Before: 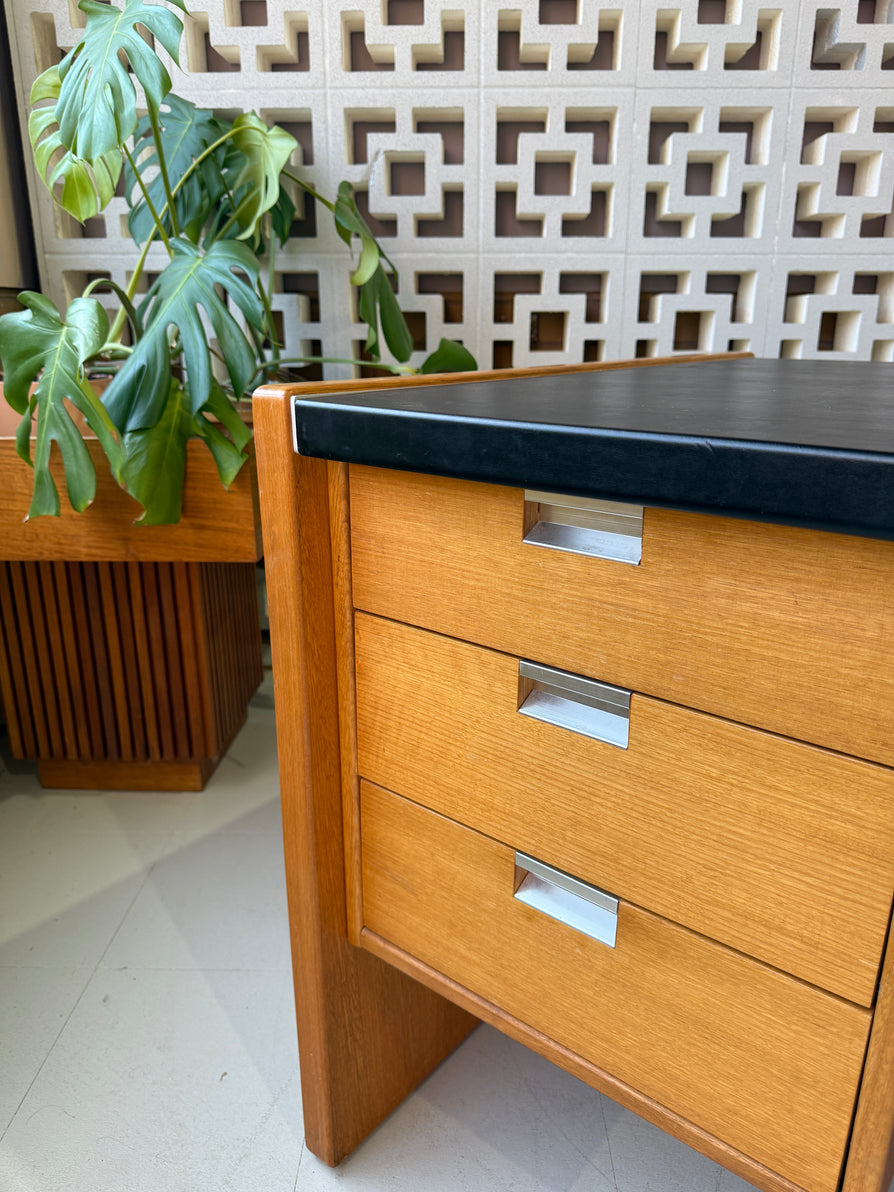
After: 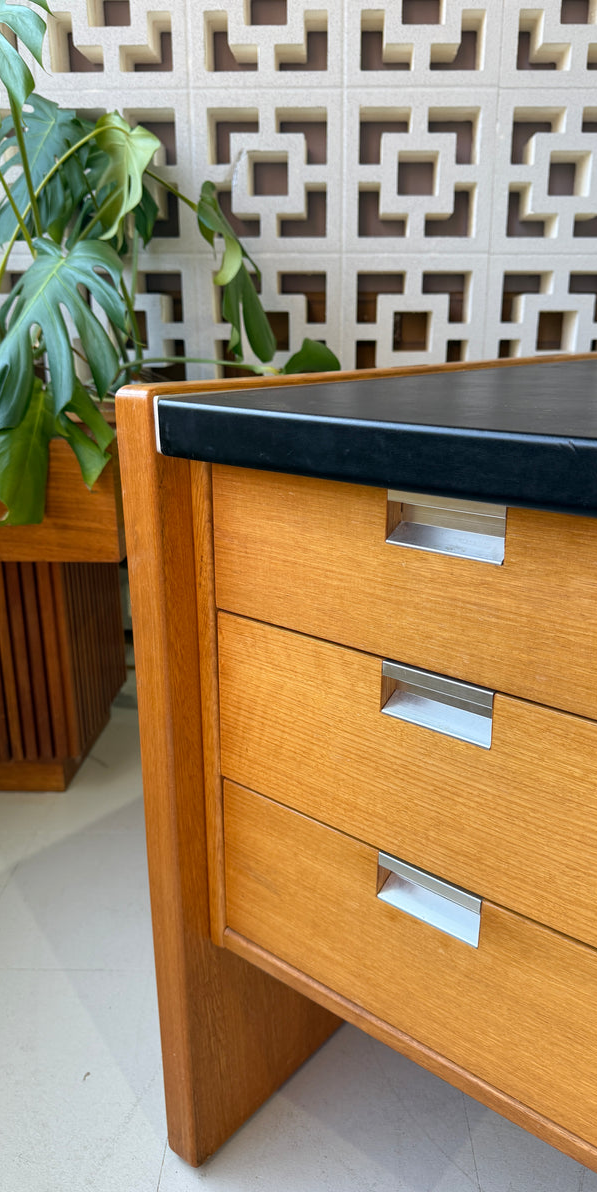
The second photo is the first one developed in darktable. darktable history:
crop: left 15.364%, right 17.825%
